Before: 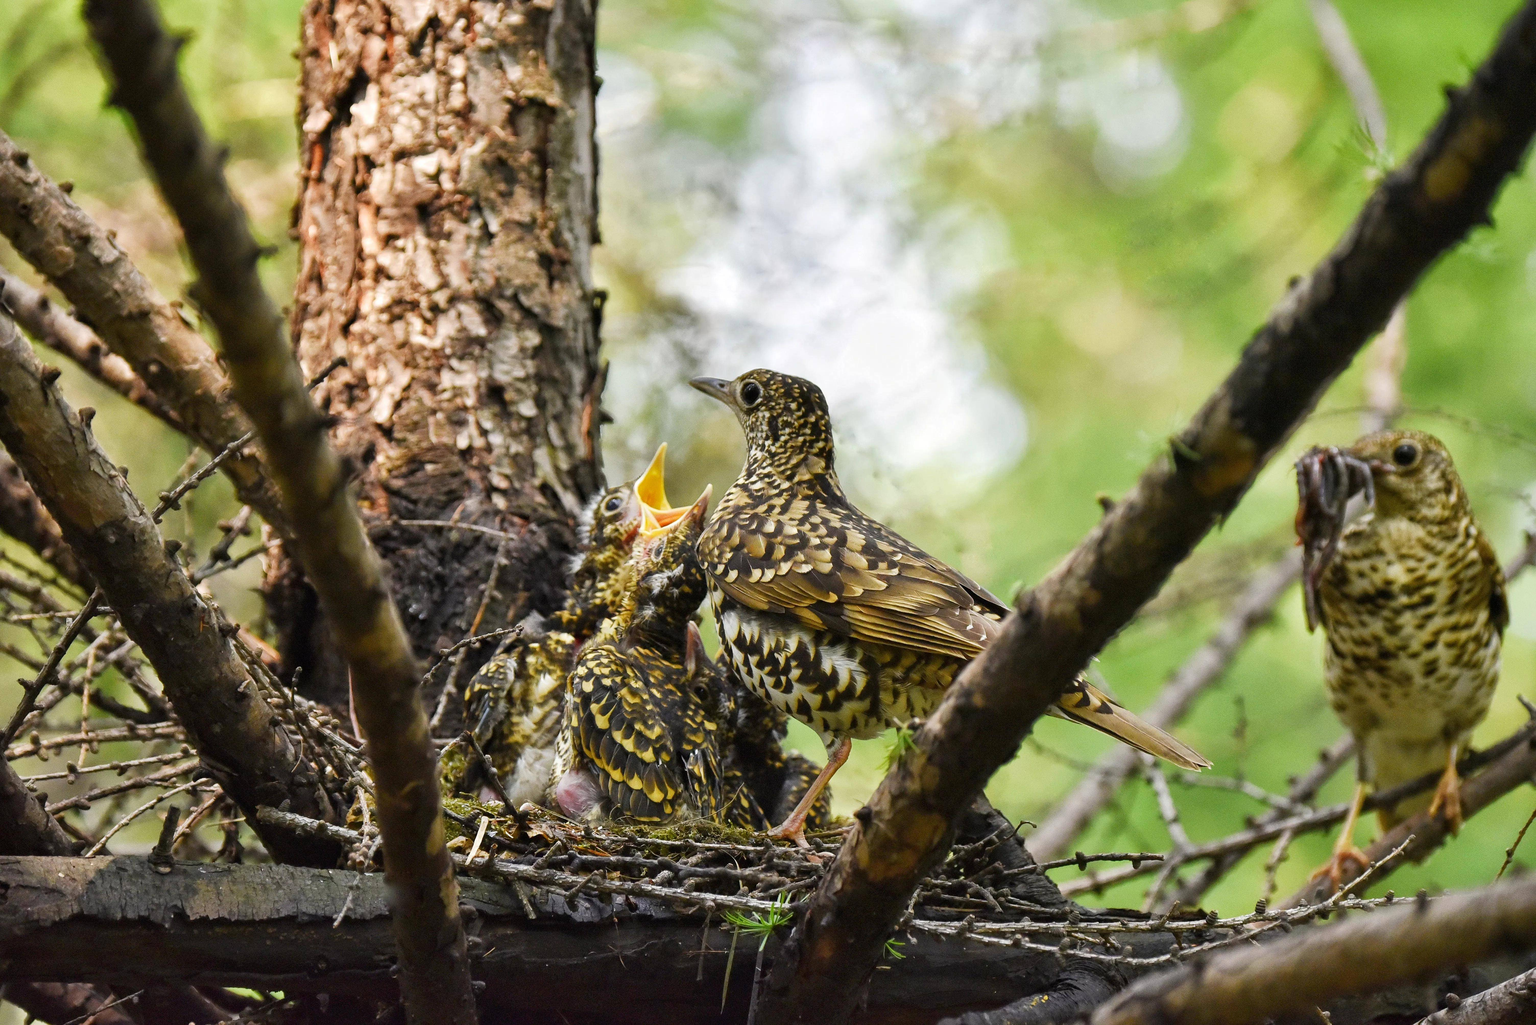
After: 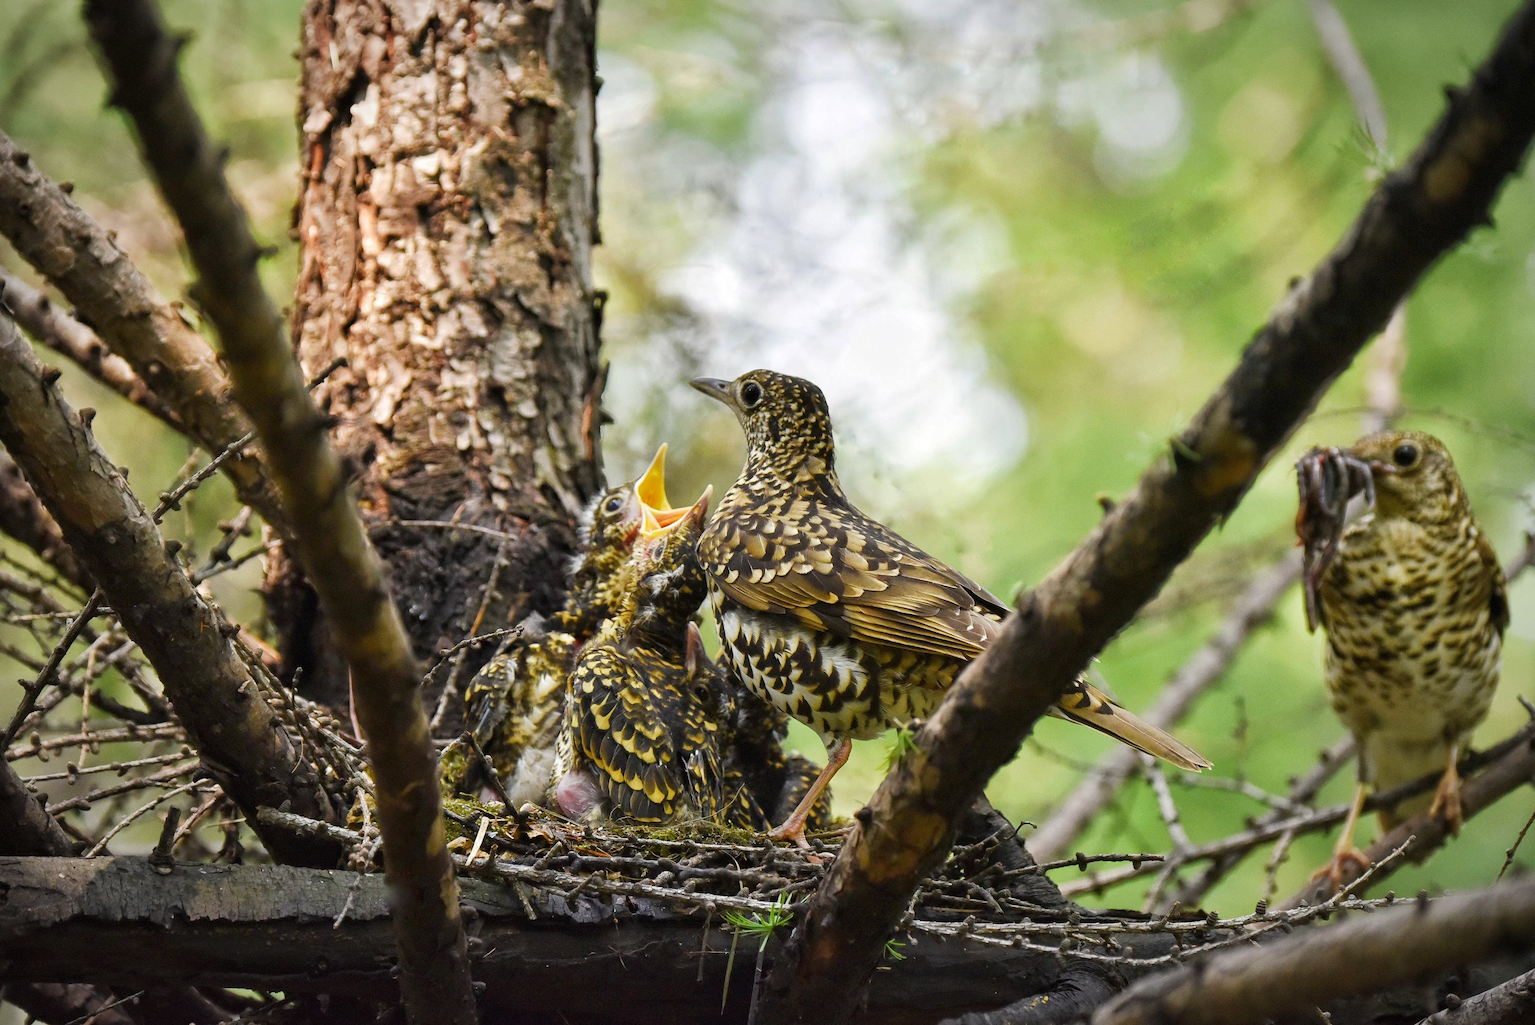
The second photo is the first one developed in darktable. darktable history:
vignetting: brightness -0.4, saturation -0.306, automatic ratio true
